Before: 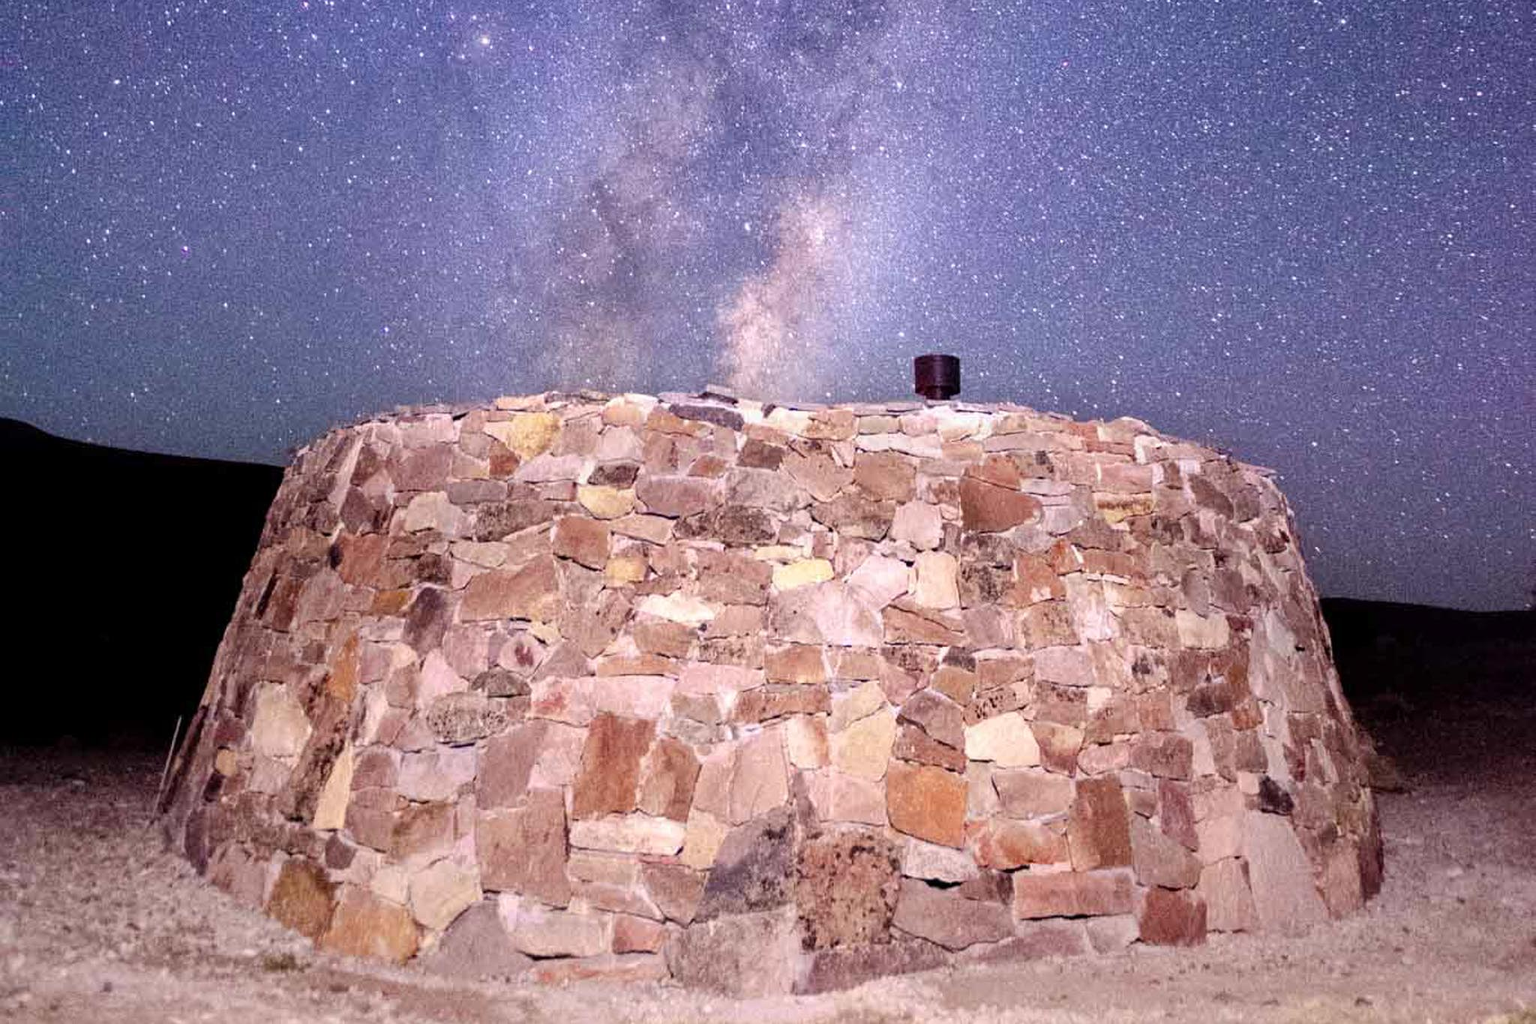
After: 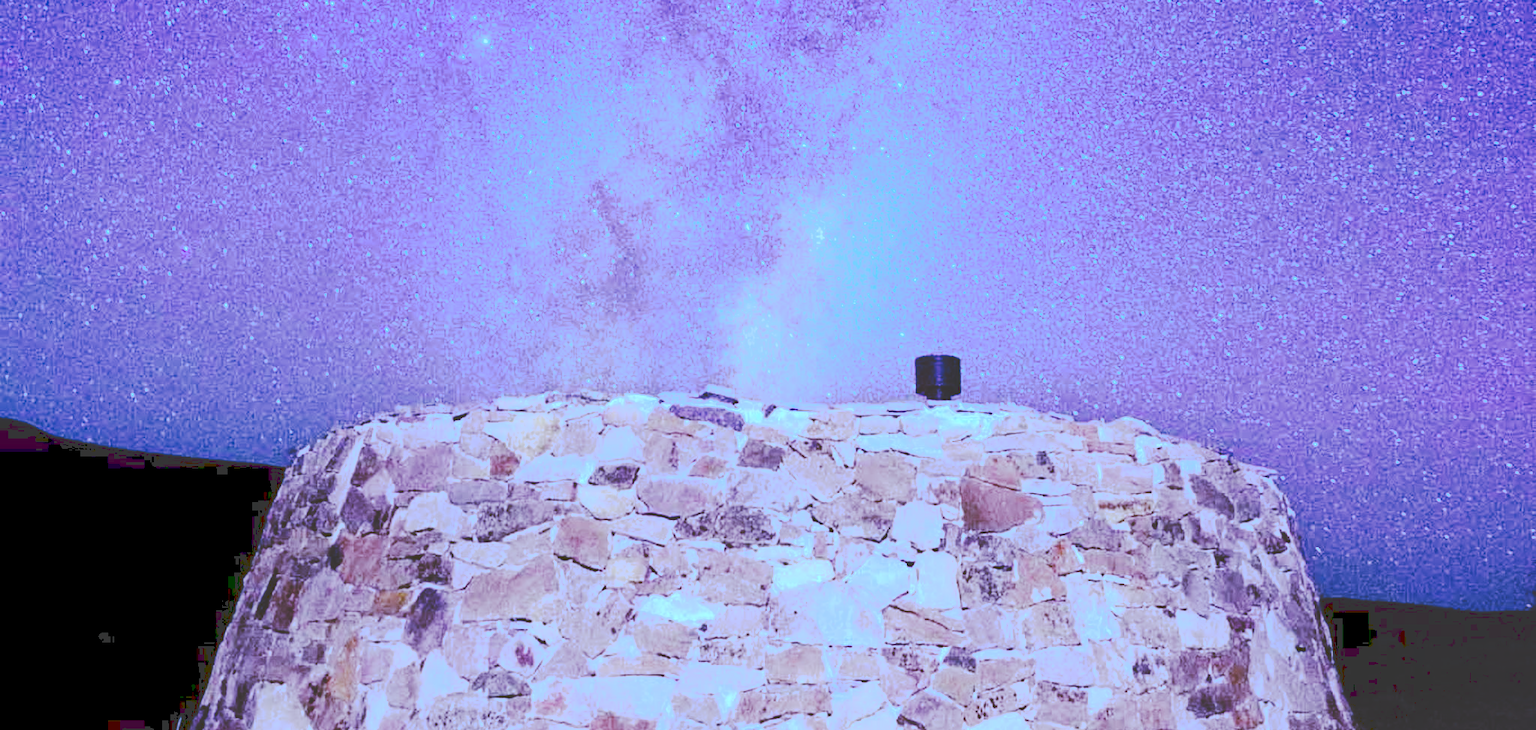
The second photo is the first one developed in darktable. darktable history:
white balance: red 0.766, blue 1.537
tone curve: curves: ch0 [(0, 0) (0.003, 0.219) (0.011, 0.219) (0.025, 0.223) (0.044, 0.226) (0.069, 0.232) (0.1, 0.24) (0.136, 0.245) (0.177, 0.257) (0.224, 0.281) (0.277, 0.324) (0.335, 0.392) (0.399, 0.484) (0.468, 0.585) (0.543, 0.672) (0.623, 0.741) (0.709, 0.788) (0.801, 0.835) (0.898, 0.878) (1, 1)], preserve colors none
crop: bottom 28.576%
